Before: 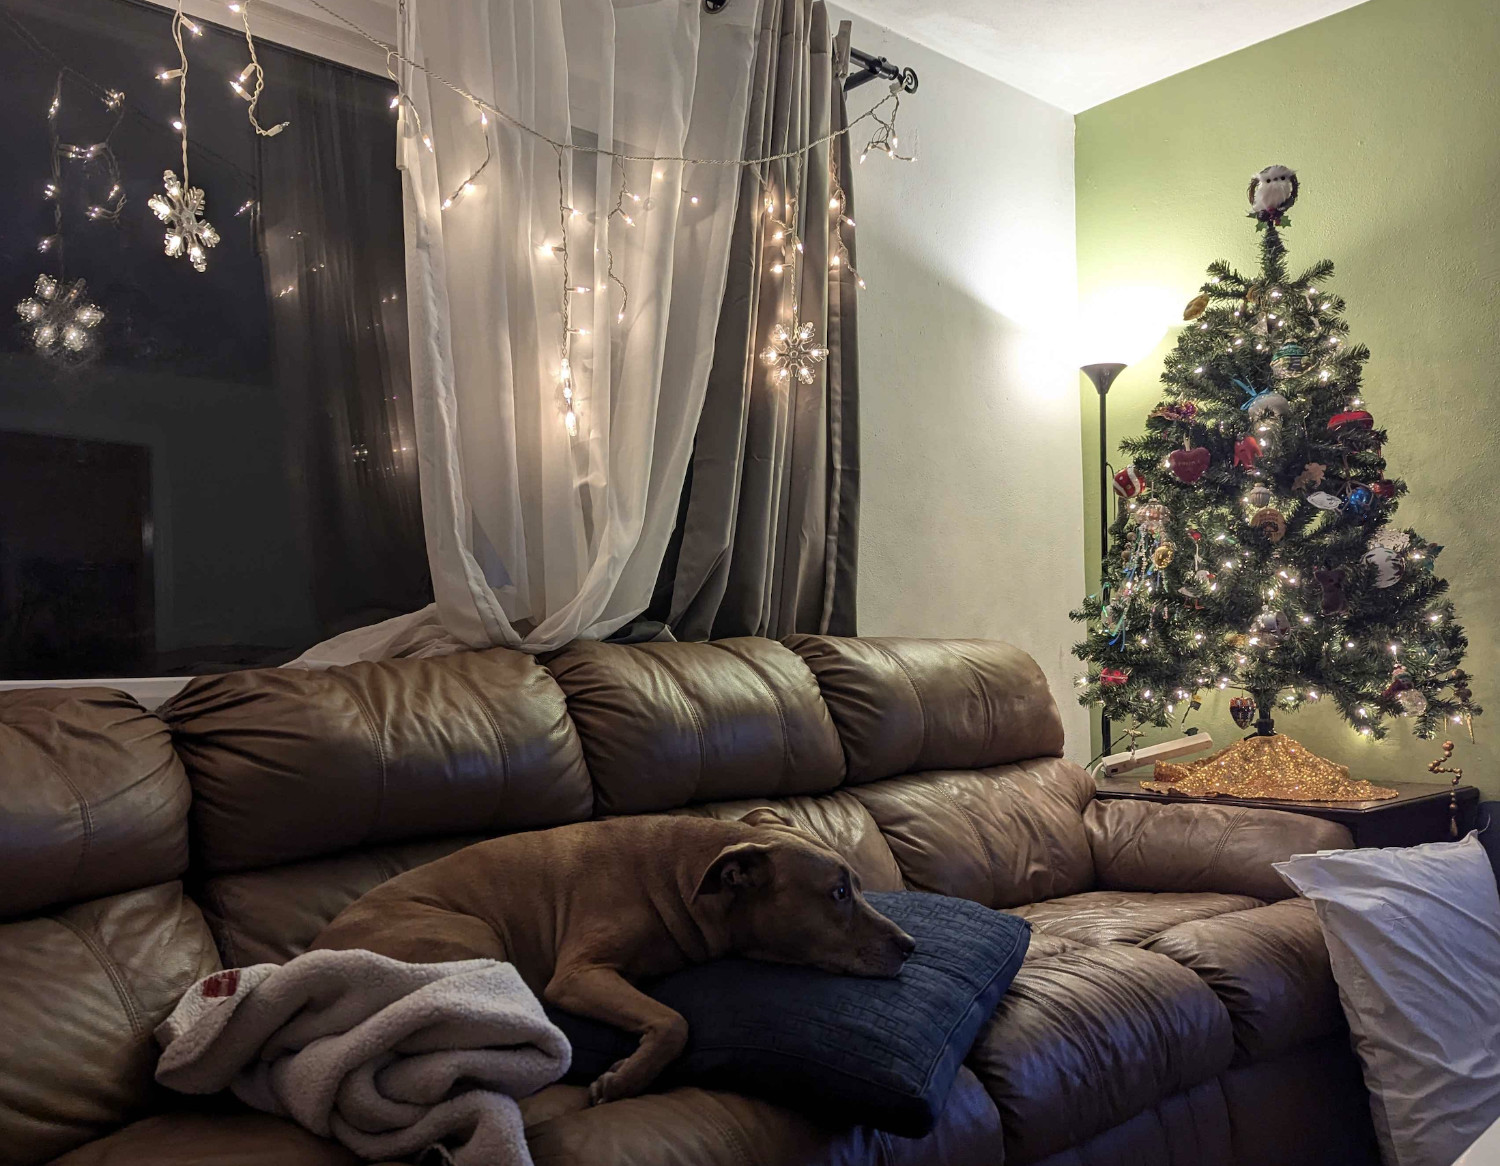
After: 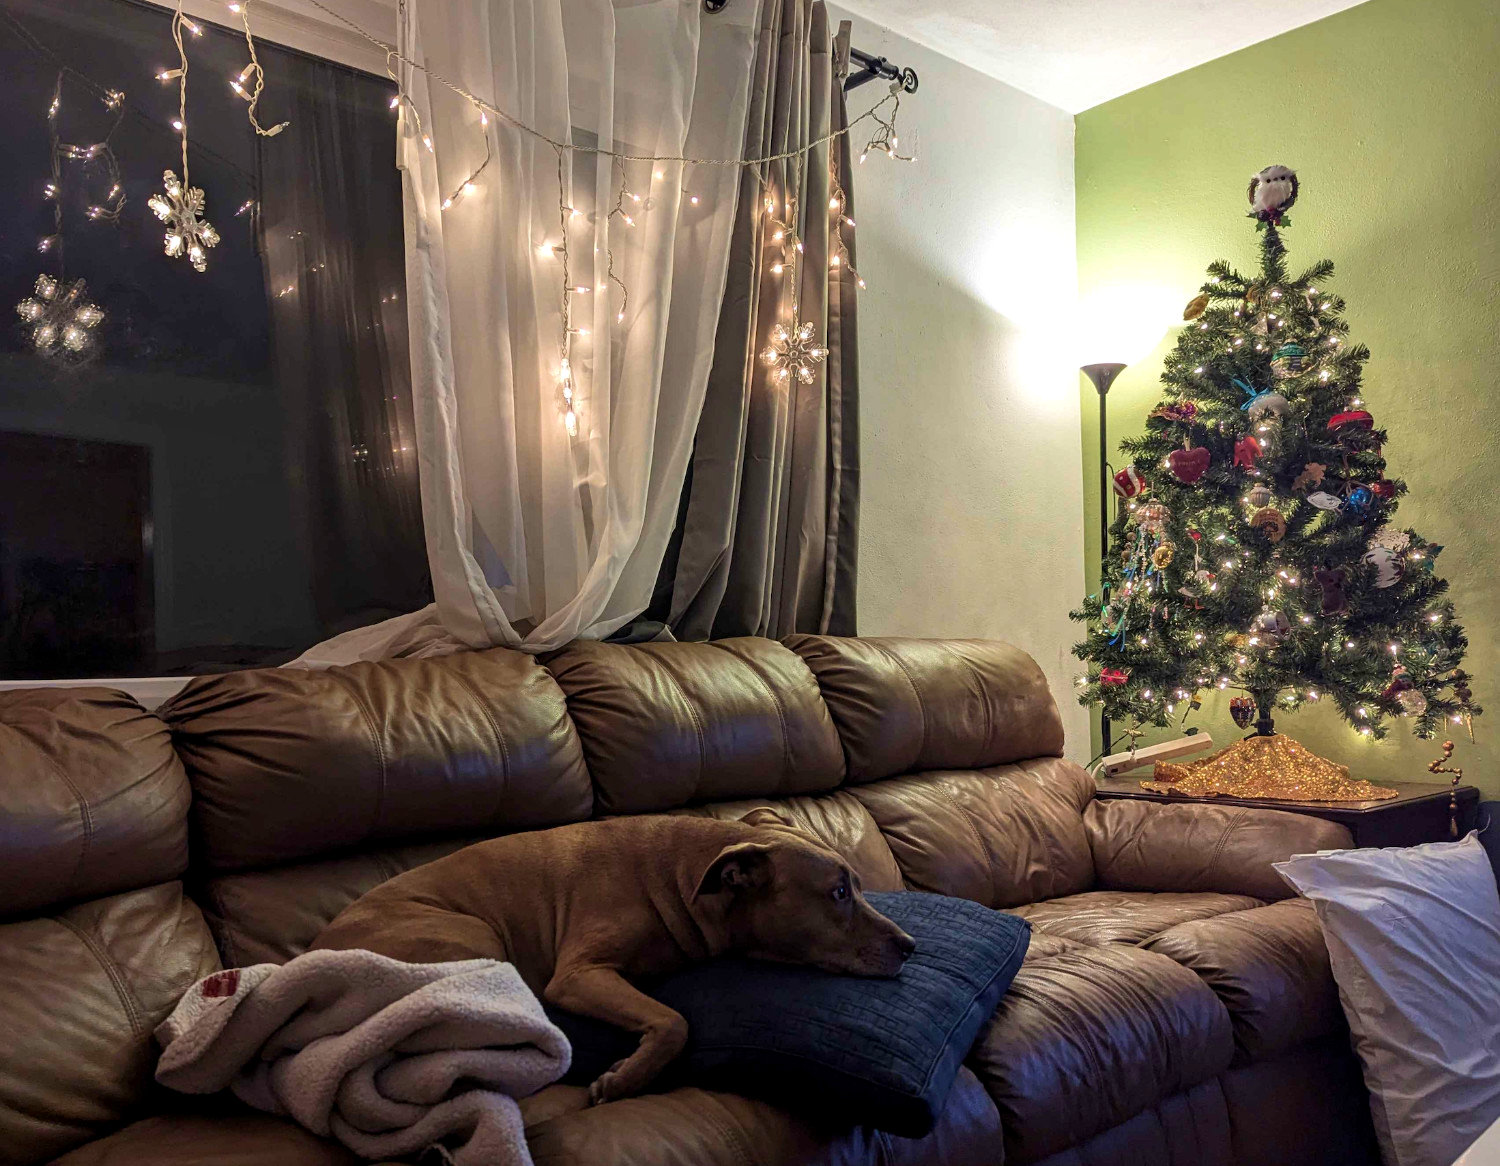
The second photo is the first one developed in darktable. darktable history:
local contrast: highlights 100%, shadows 101%, detail 119%, midtone range 0.2
velvia: on, module defaults
